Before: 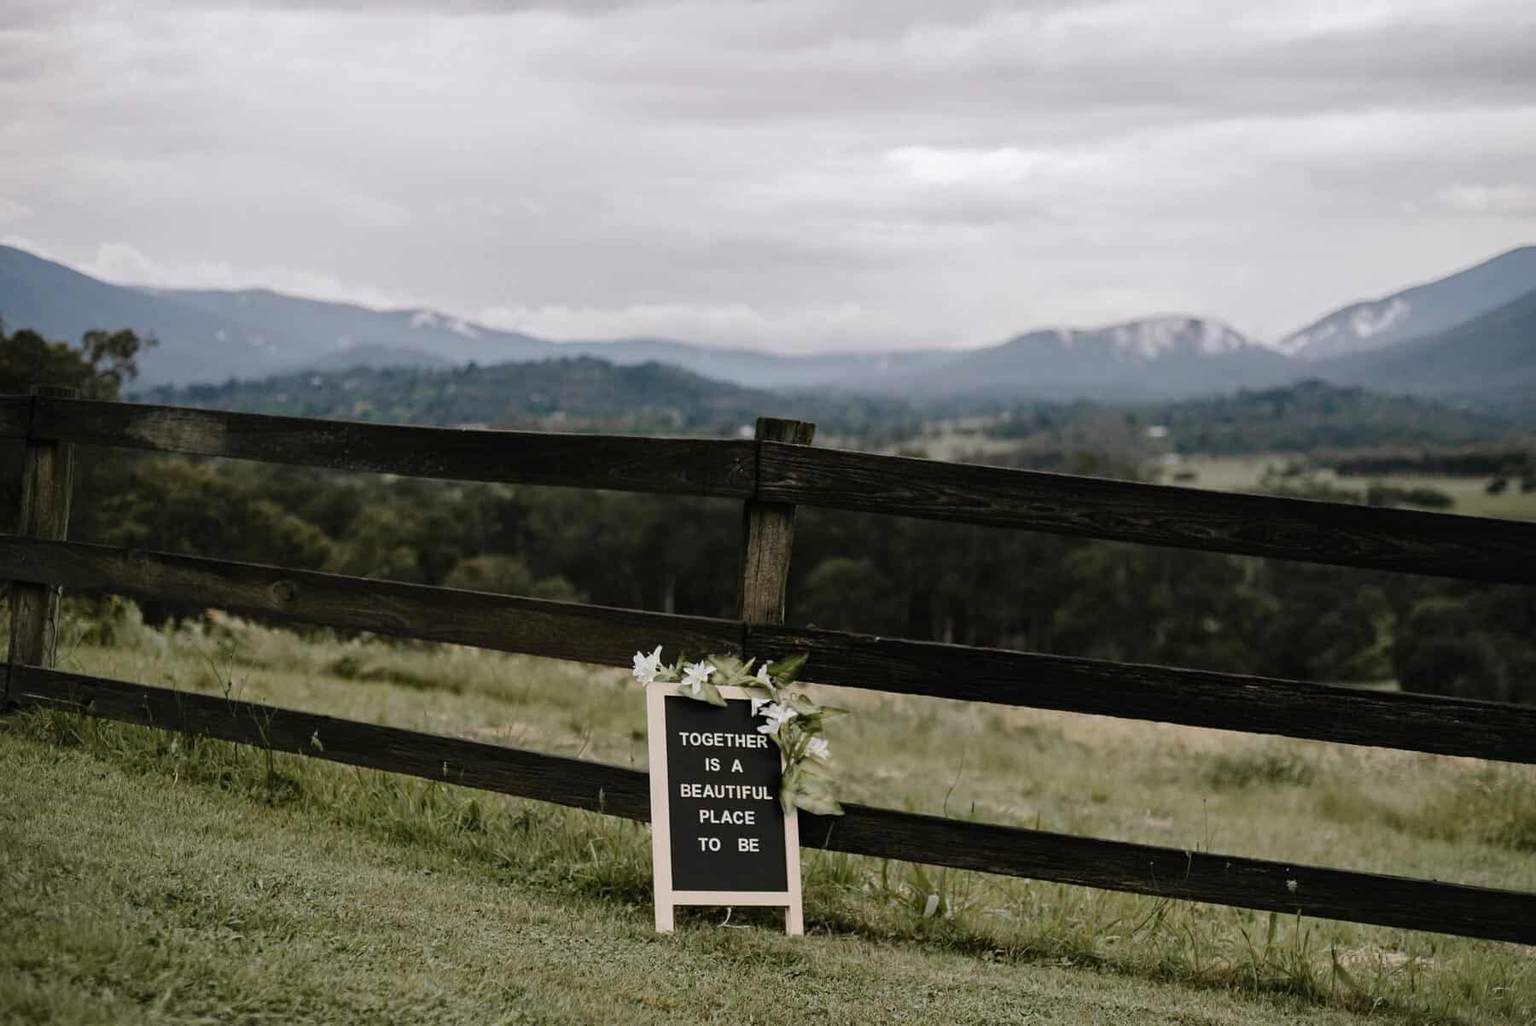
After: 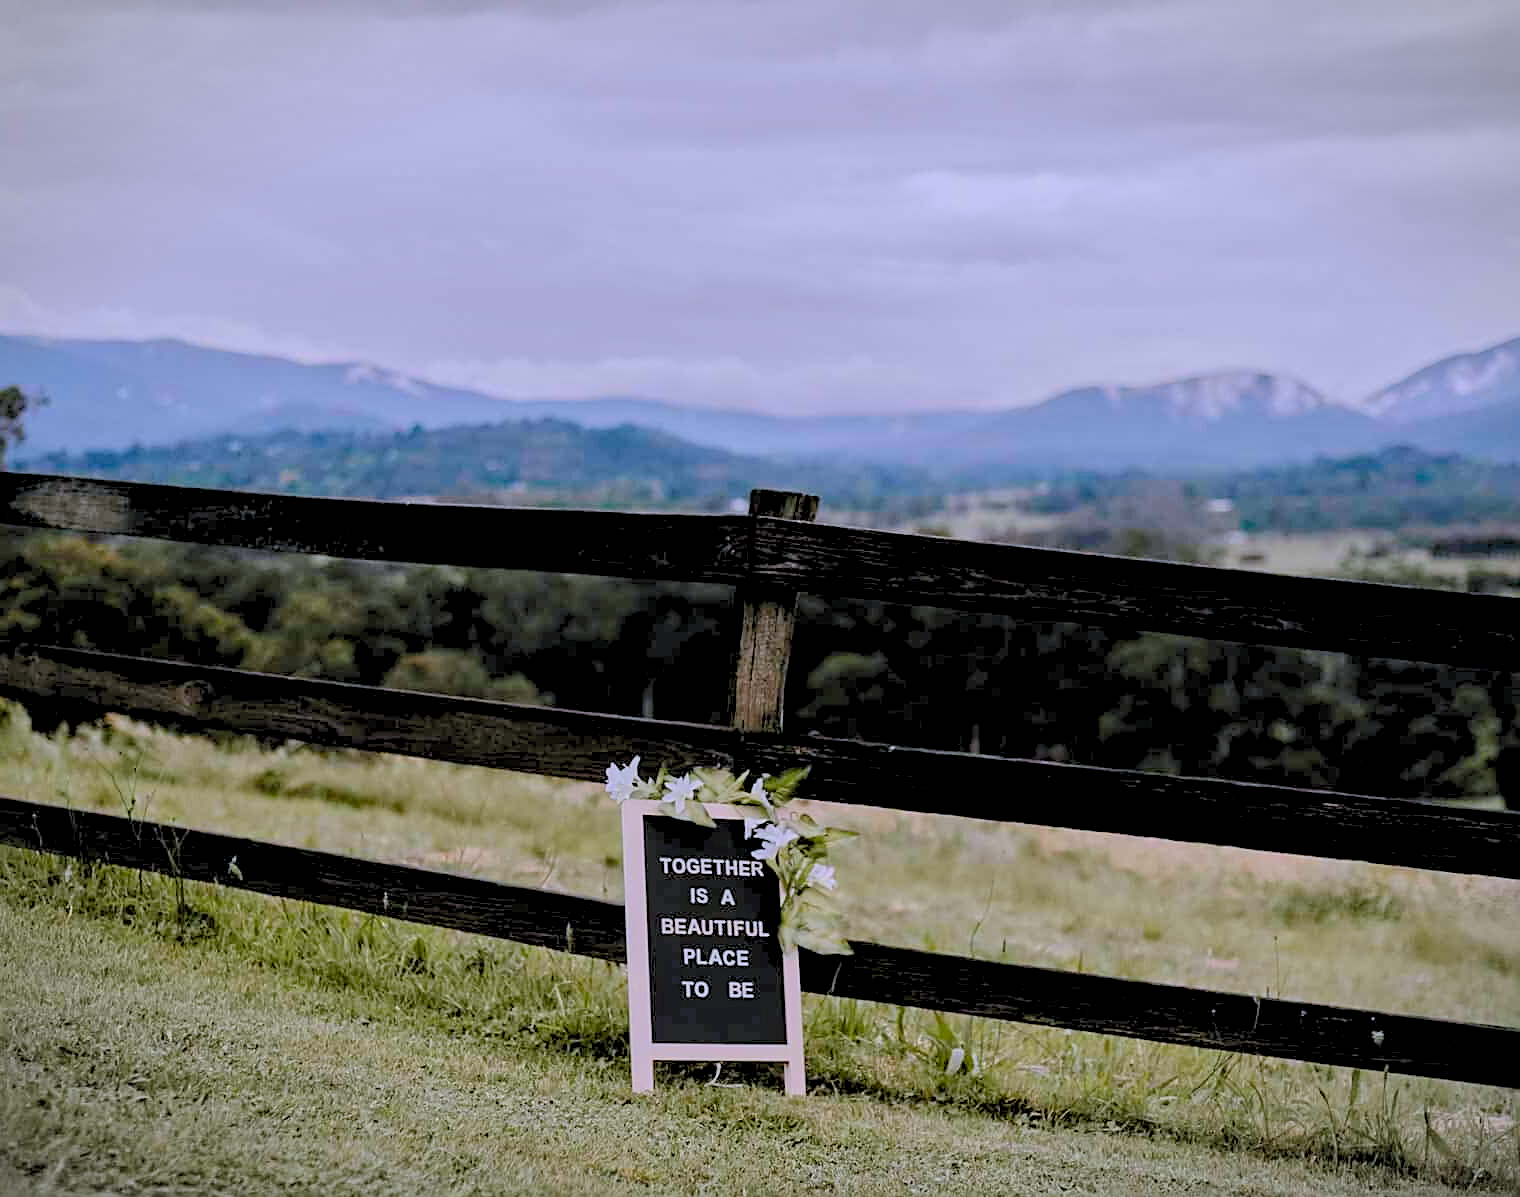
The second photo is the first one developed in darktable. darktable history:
levels: levels [0.093, 0.434, 0.988]
crop: left 7.598%, right 7.873%
sharpen: on, module defaults
color balance rgb: perceptual saturation grading › global saturation 25%, global vibrance 10%
vignetting: fall-off start 100%, brightness -0.282, width/height ratio 1.31
tone equalizer: -8 EV -0.002 EV, -7 EV 0.005 EV, -6 EV -0.008 EV, -5 EV 0.007 EV, -4 EV -0.042 EV, -3 EV -0.233 EV, -2 EV -0.662 EV, -1 EV -0.983 EV, +0 EV -0.969 EV, smoothing diameter 2%, edges refinement/feathering 20, mask exposure compensation -1.57 EV, filter diffusion 5
color calibration: output R [0.999, 0.026, -0.11, 0], output G [-0.019, 1.037, -0.099, 0], output B [0.022, -0.023, 0.902, 0], illuminant custom, x 0.367, y 0.392, temperature 4437.75 K, clip negative RGB from gamut false
